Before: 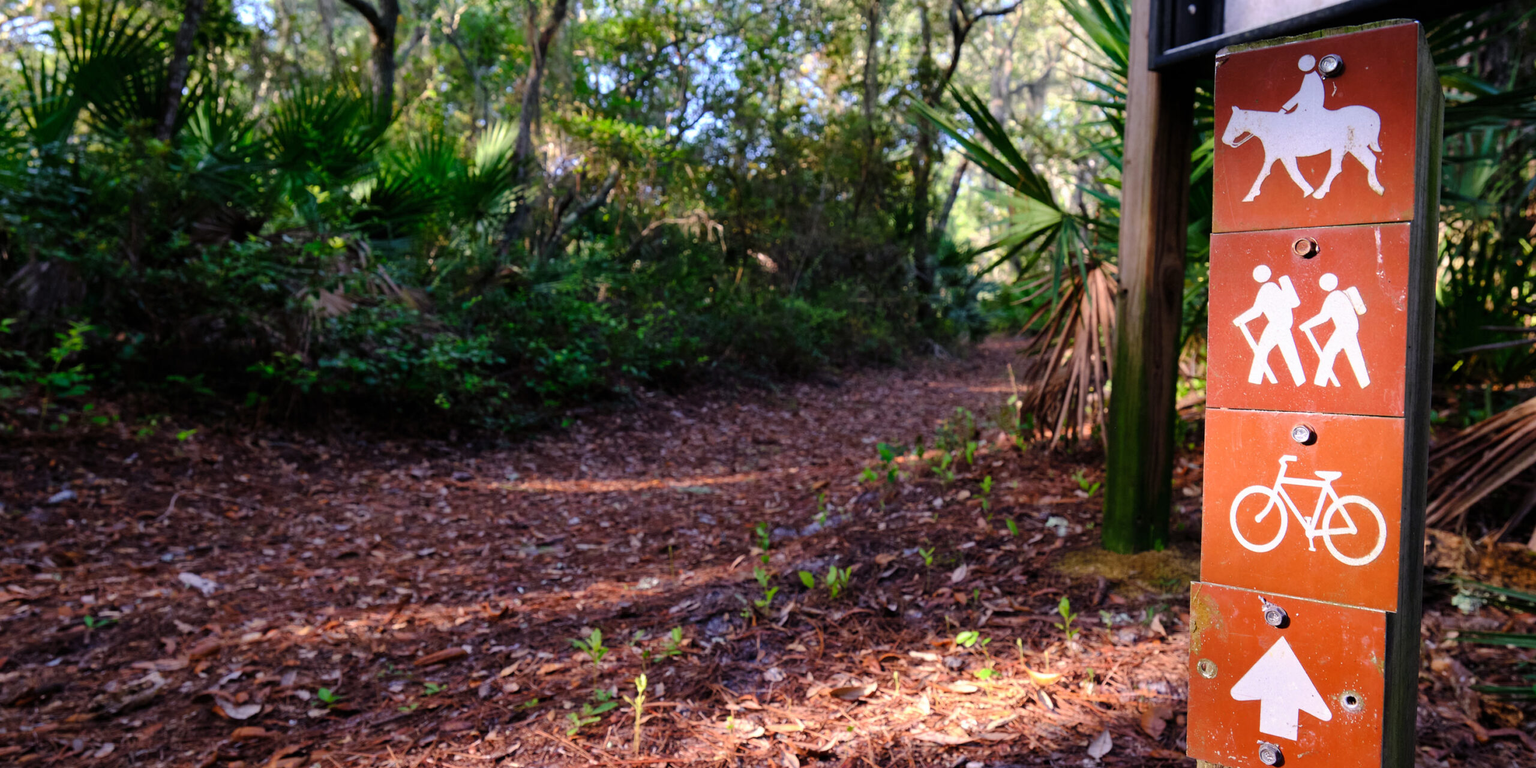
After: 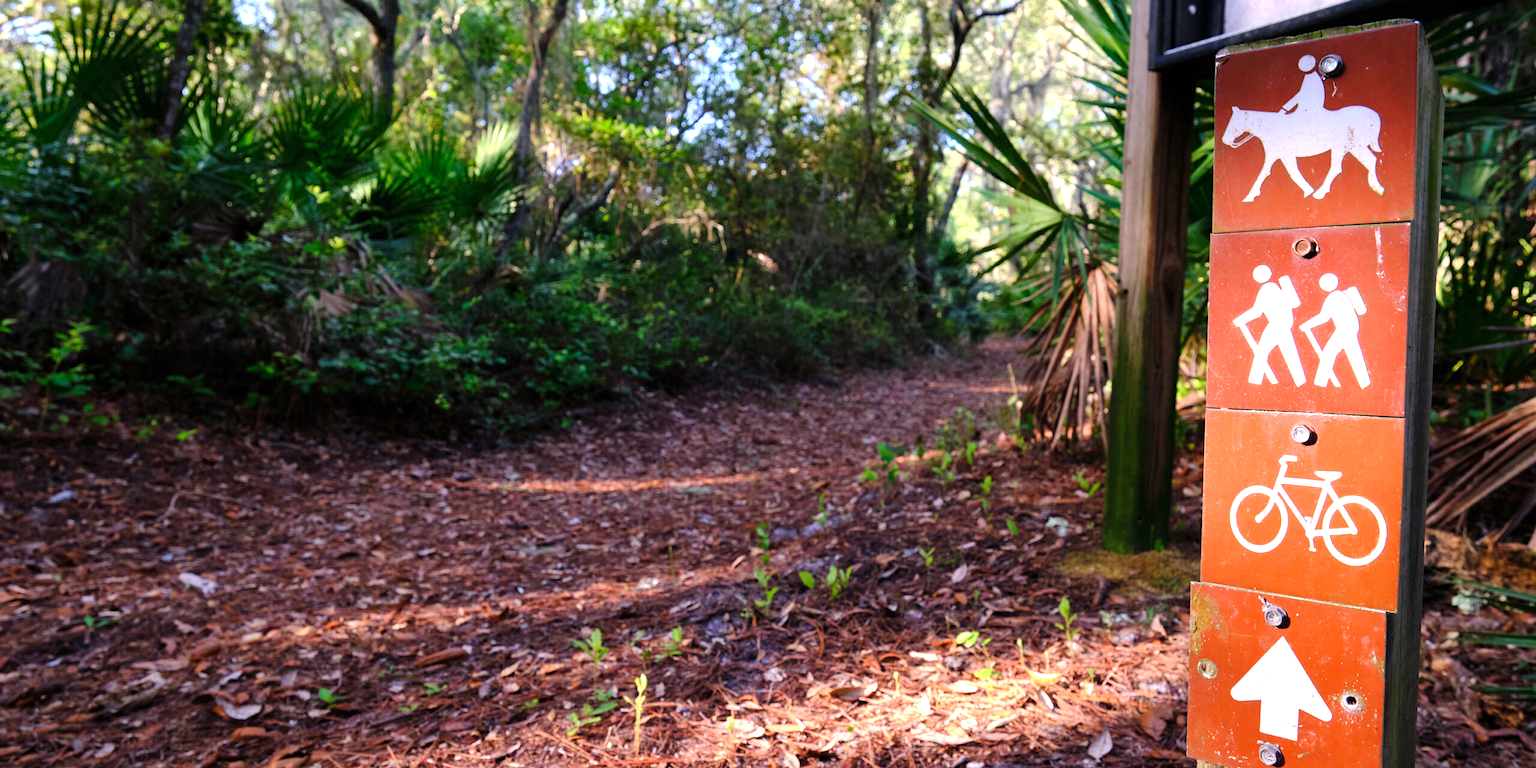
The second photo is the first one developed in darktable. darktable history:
exposure: exposure 0.493 EV, compensate highlight preservation false
